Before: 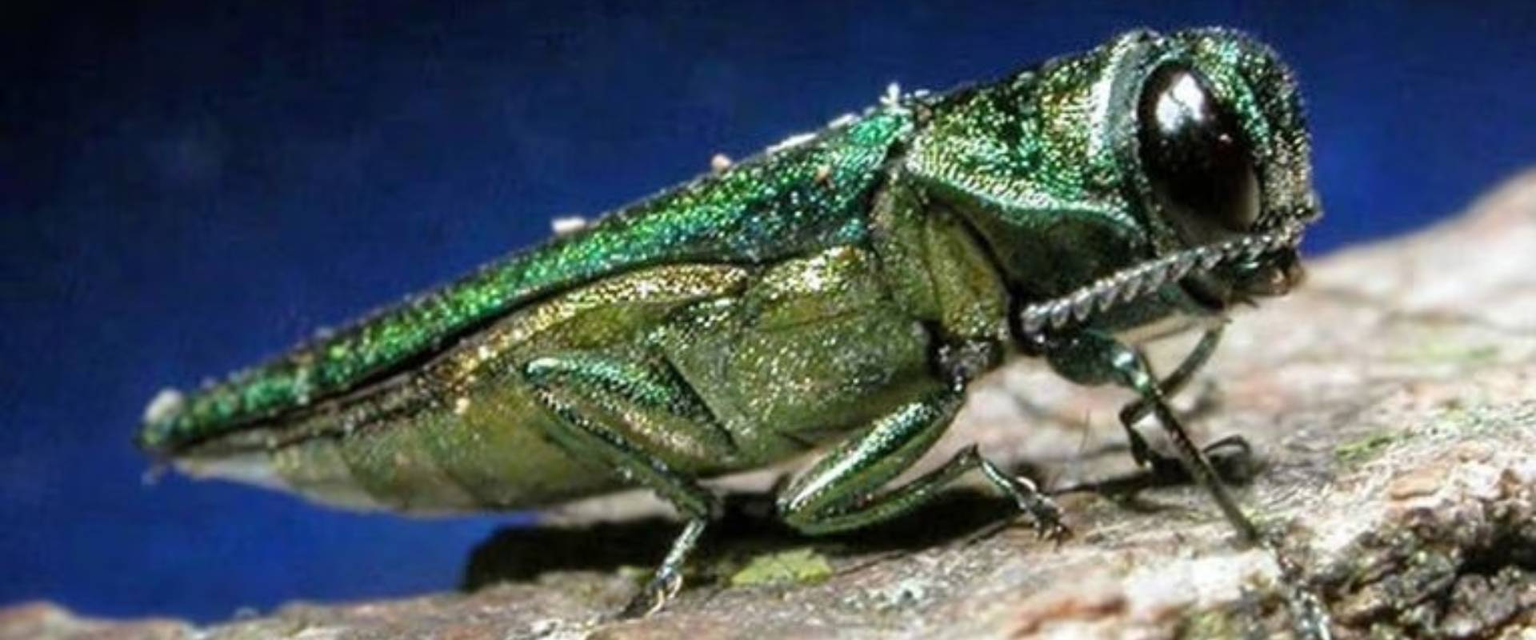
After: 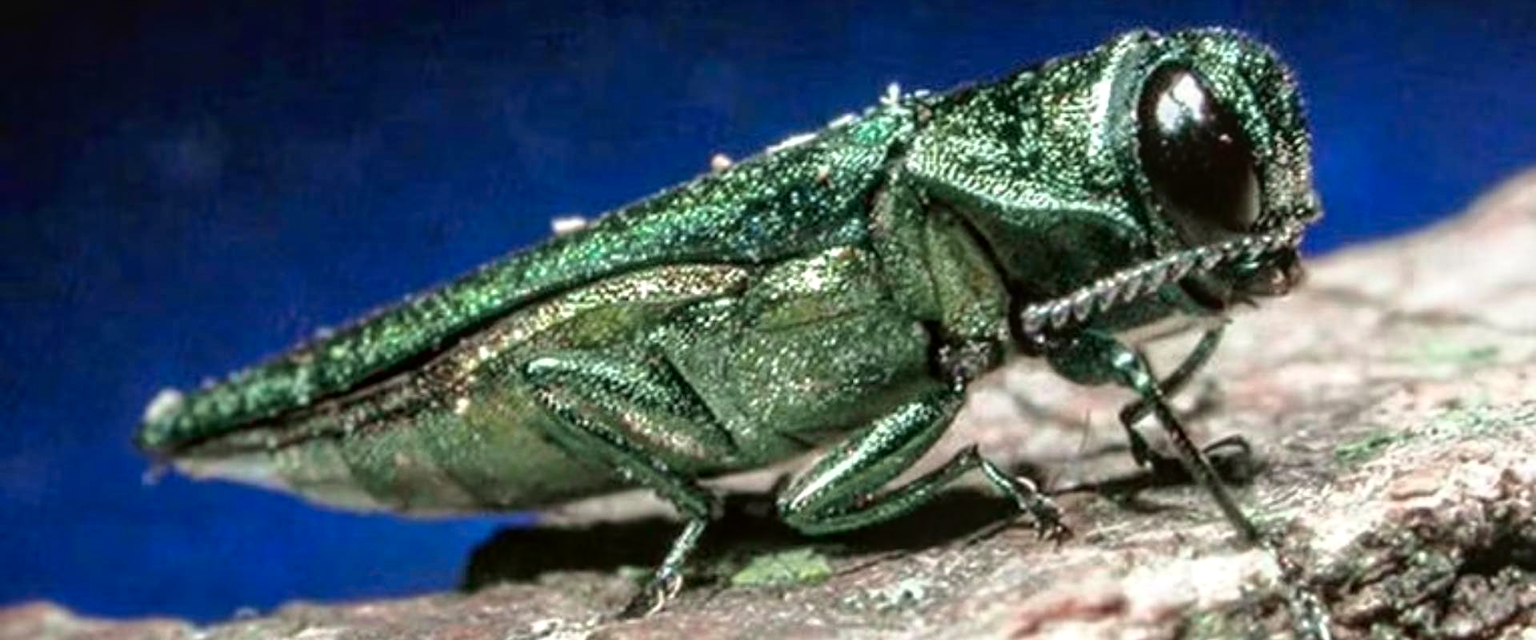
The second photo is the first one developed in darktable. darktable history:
exposure: exposure 0.081 EV, compensate highlight preservation false
local contrast: on, module defaults
tone curve: curves: ch0 [(0, 0.021) (0.059, 0.053) (0.197, 0.191) (0.32, 0.311) (0.495, 0.505) (0.725, 0.731) (0.89, 0.919) (1, 1)]; ch1 [(0, 0) (0.094, 0.081) (0.285, 0.299) (0.401, 0.424) (0.453, 0.439) (0.495, 0.496) (0.54, 0.55) (0.615, 0.637) (0.657, 0.683) (1, 1)]; ch2 [(0, 0) (0.257, 0.217) (0.43, 0.421) (0.498, 0.507) (0.547, 0.539) (0.595, 0.56) (0.644, 0.599) (1, 1)], color space Lab, independent channels
